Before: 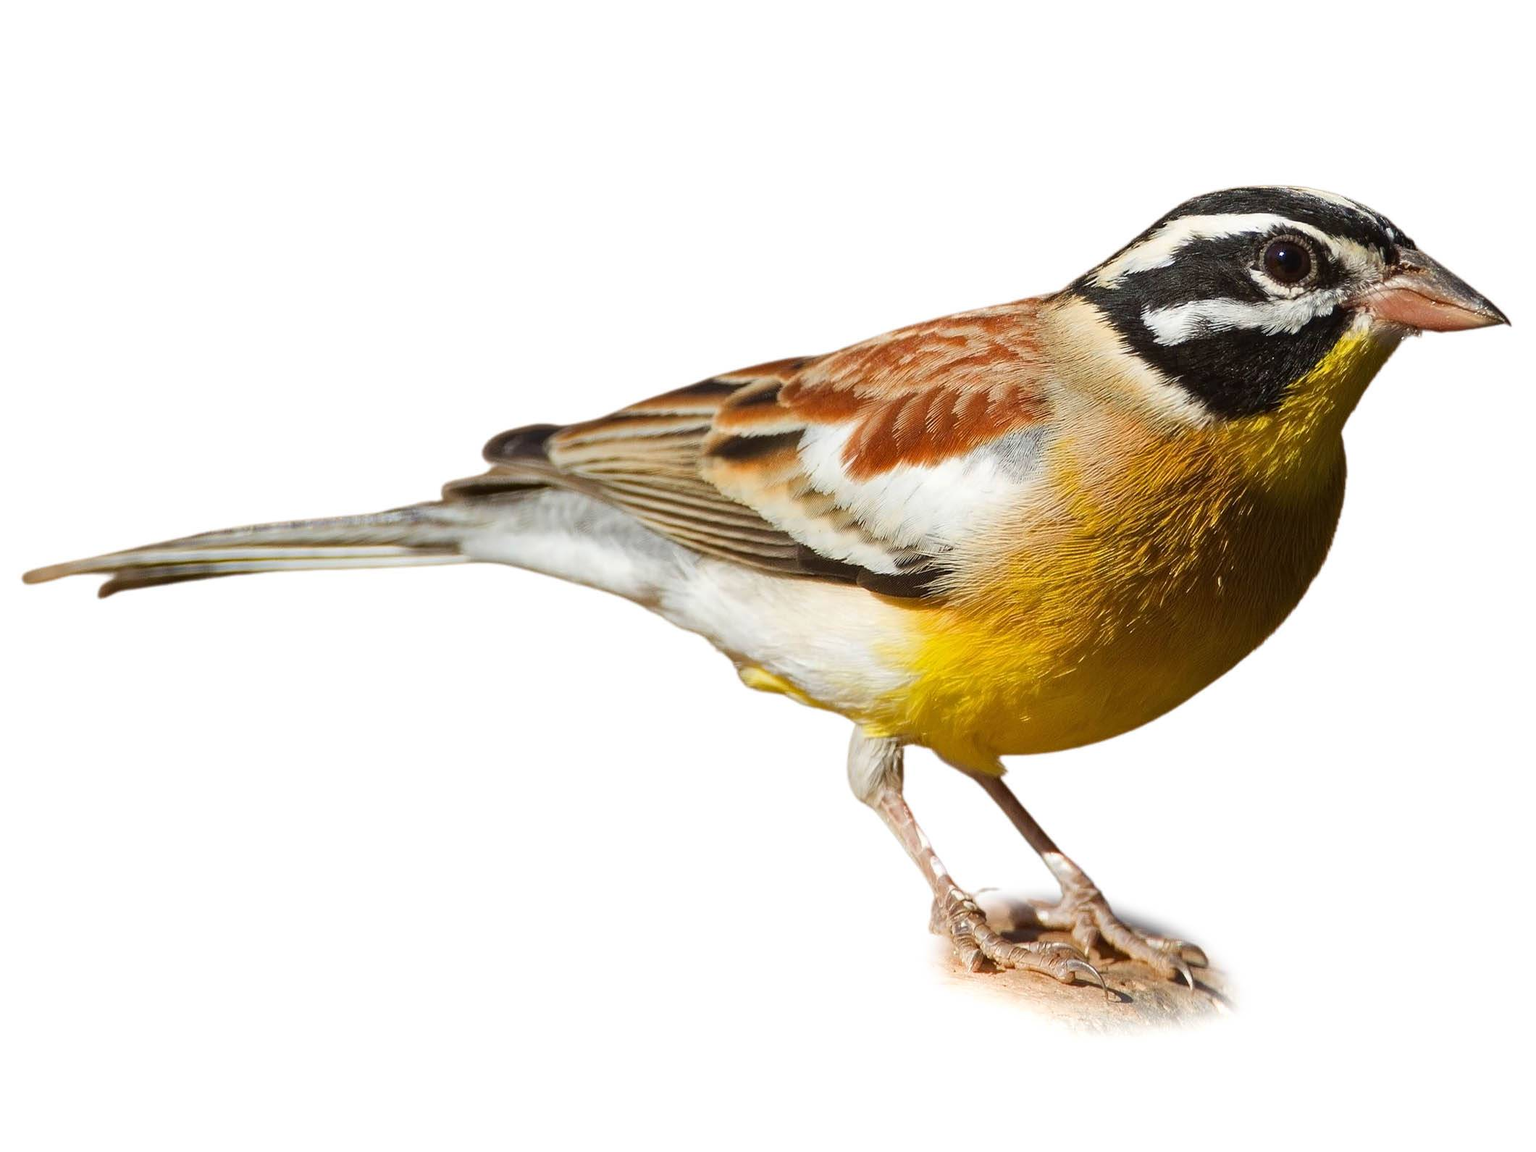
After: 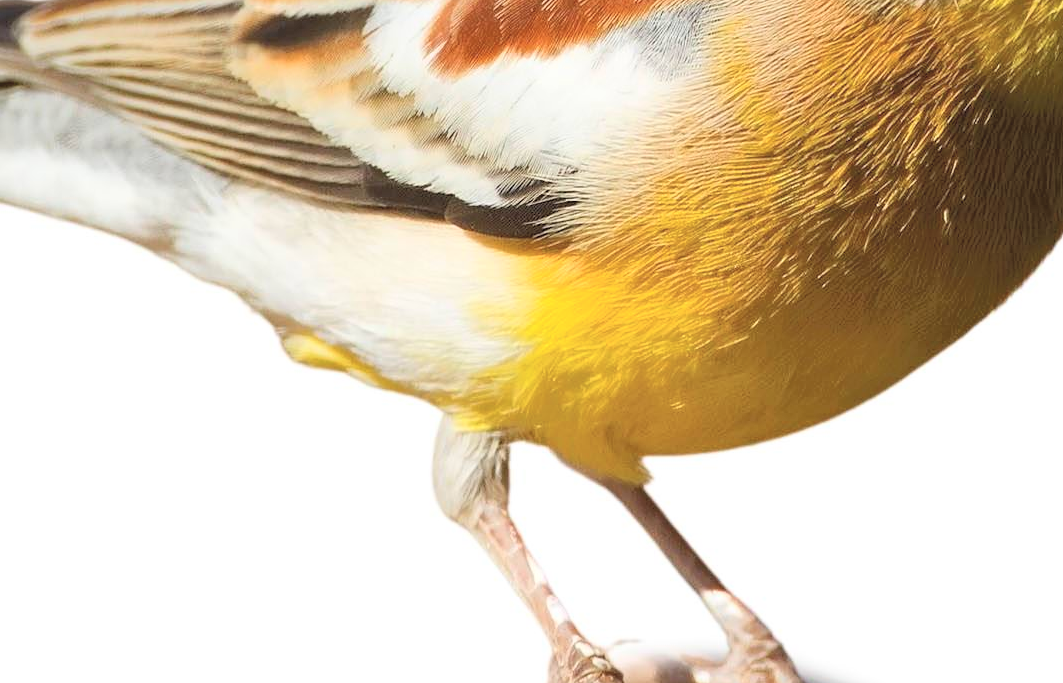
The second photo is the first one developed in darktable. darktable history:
crop: left 34.808%, top 36.929%, right 15.034%, bottom 20.083%
tone curve: curves: ch0 [(0, 0) (0.003, 0.013) (0.011, 0.017) (0.025, 0.035) (0.044, 0.093) (0.069, 0.146) (0.1, 0.179) (0.136, 0.243) (0.177, 0.294) (0.224, 0.332) (0.277, 0.412) (0.335, 0.454) (0.399, 0.531) (0.468, 0.611) (0.543, 0.669) (0.623, 0.738) (0.709, 0.823) (0.801, 0.881) (0.898, 0.951) (1, 1)], color space Lab, independent channels, preserve colors none
